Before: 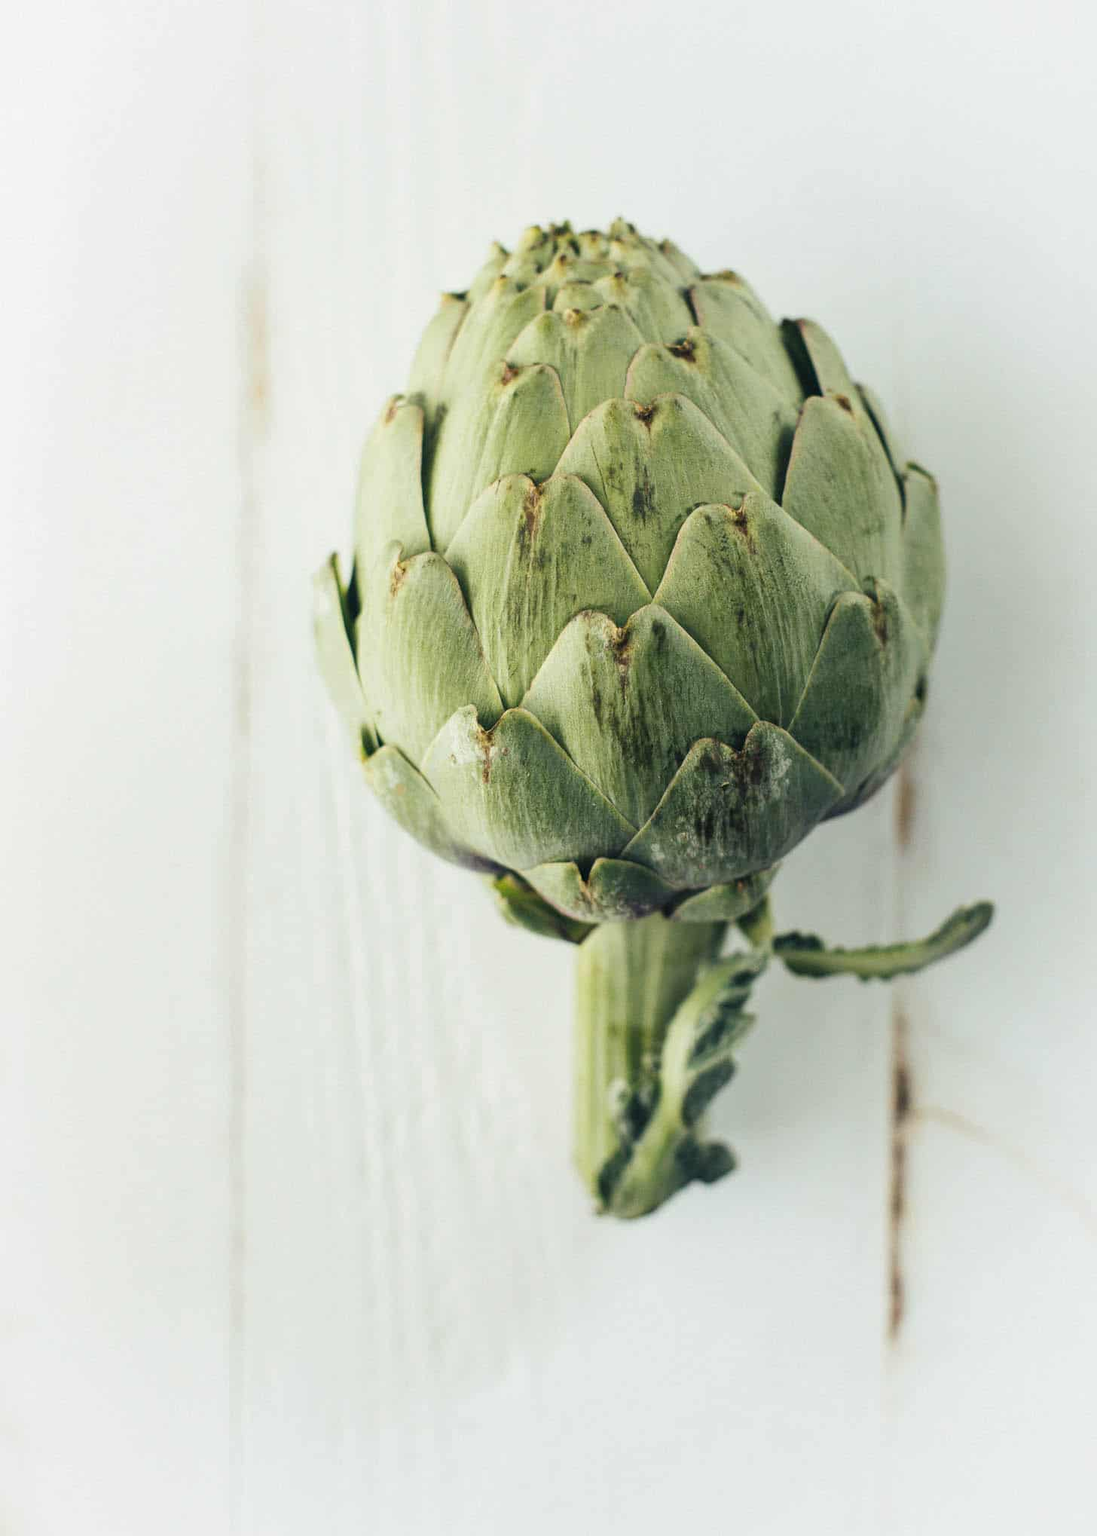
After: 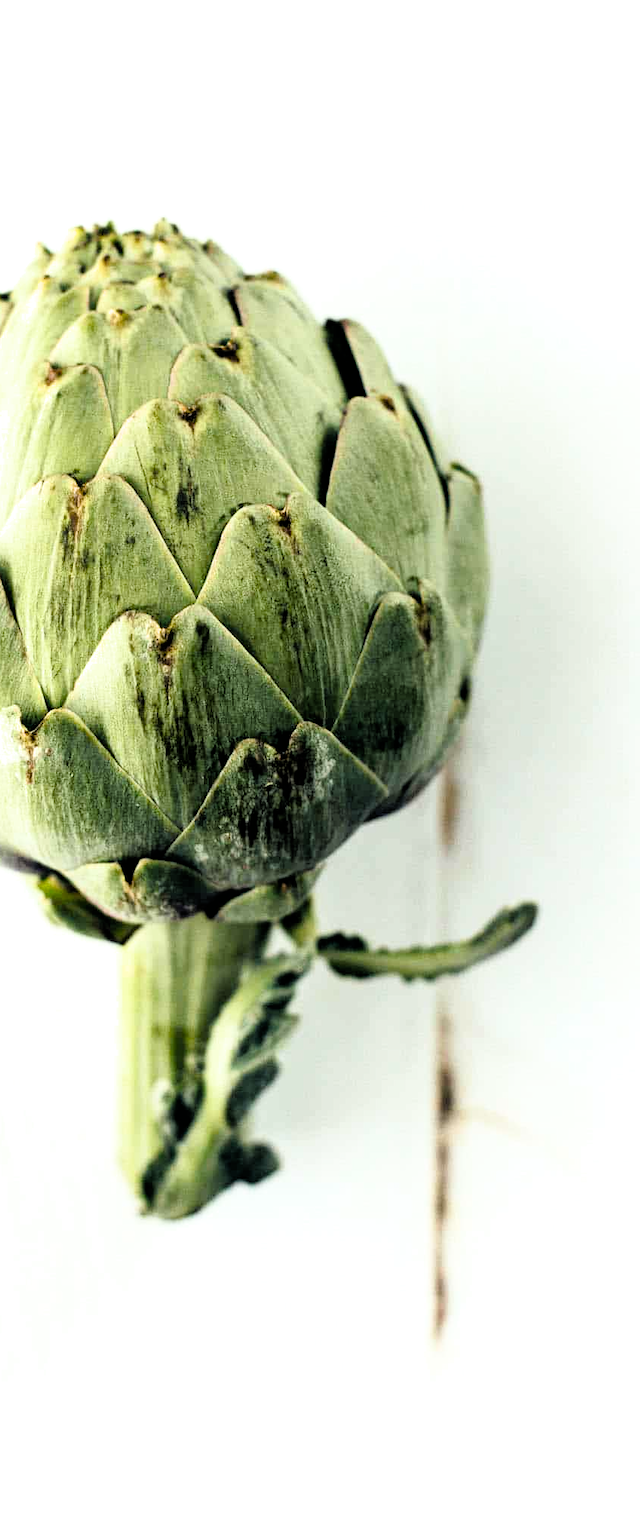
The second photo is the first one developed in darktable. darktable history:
crop: left 41.649%
color balance rgb: perceptual saturation grading › global saturation 25.834%, perceptual saturation grading › highlights -28.632%, perceptual saturation grading › shadows 34.13%, perceptual brilliance grading › global brilliance -5.224%, perceptual brilliance grading › highlights 24.817%, perceptual brilliance grading › mid-tones 6.831%, perceptual brilliance grading › shadows -4.731%
filmic rgb: black relative exposure -3.71 EV, white relative exposure 2.75 EV, dynamic range scaling -4.85%, hardness 3.04
